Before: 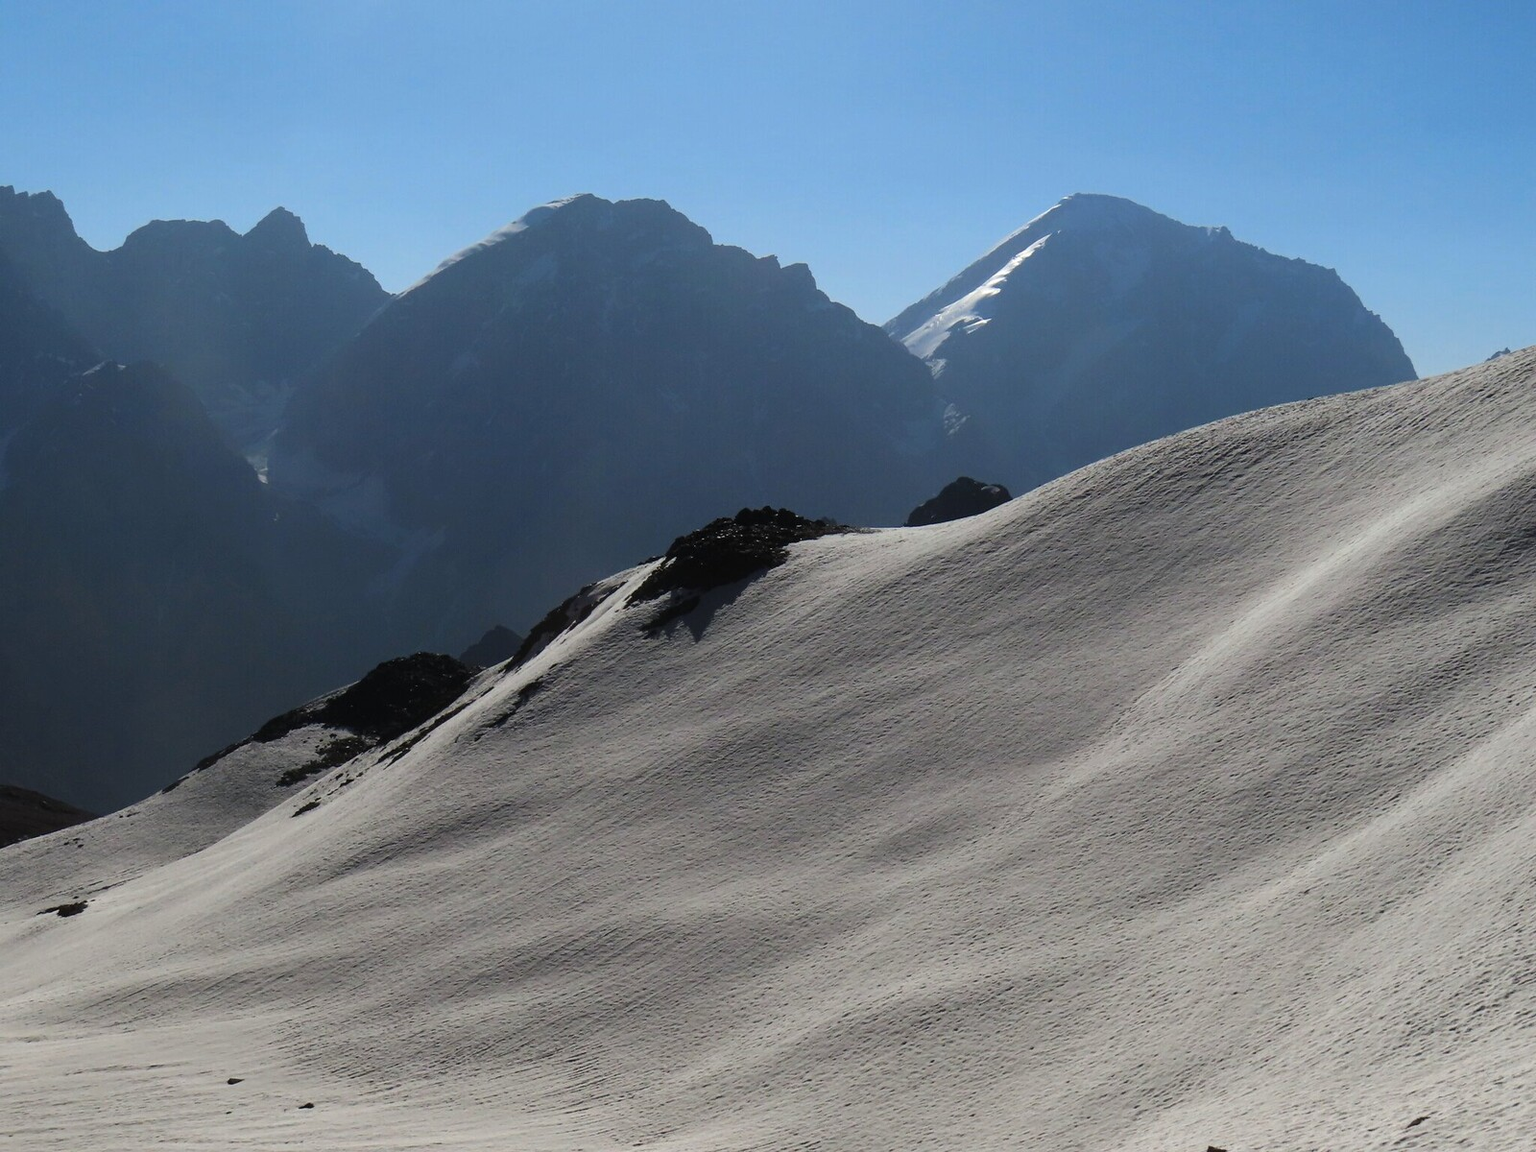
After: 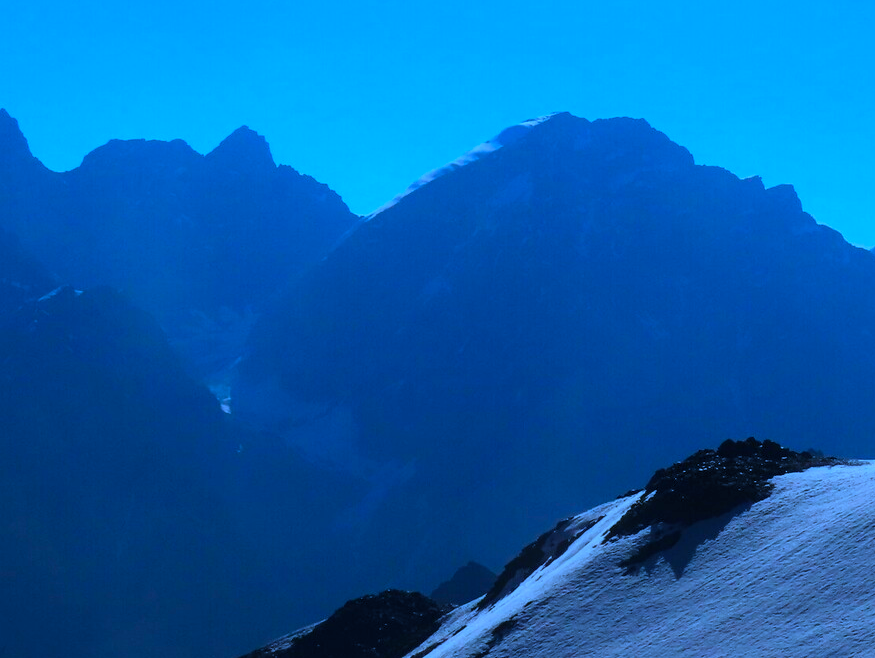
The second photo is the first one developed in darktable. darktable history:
crop and rotate: left 3.047%, top 7.509%, right 42.236%, bottom 37.598%
color calibration: illuminant as shot in camera, x 0.462, y 0.419, temperature 2651.64 K
